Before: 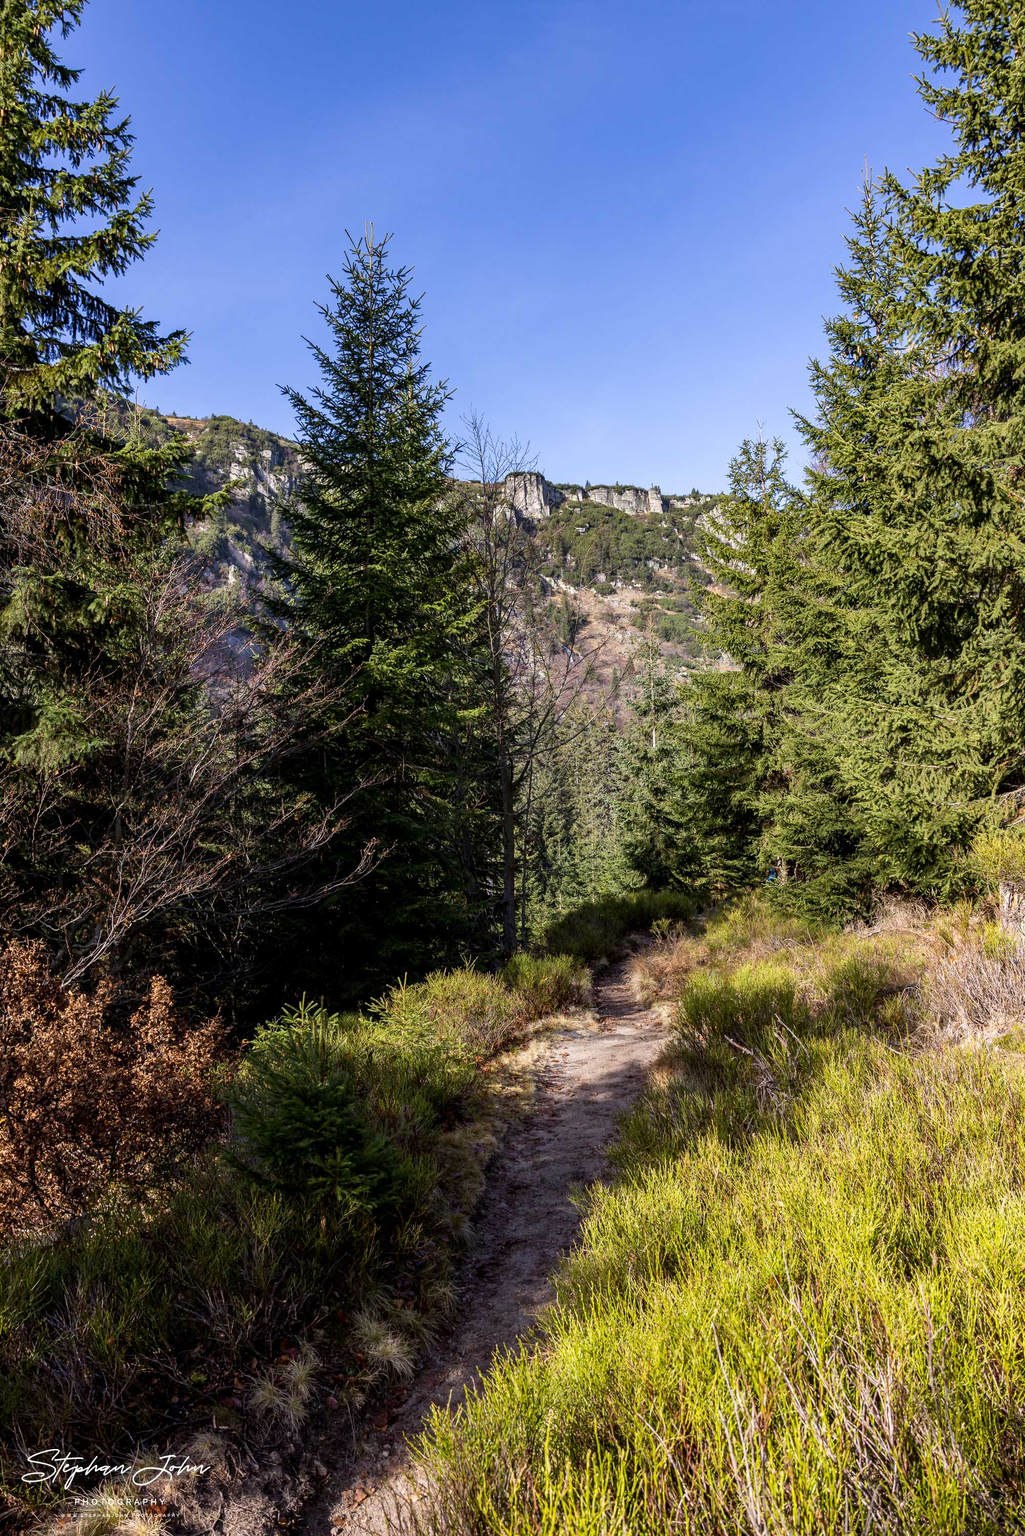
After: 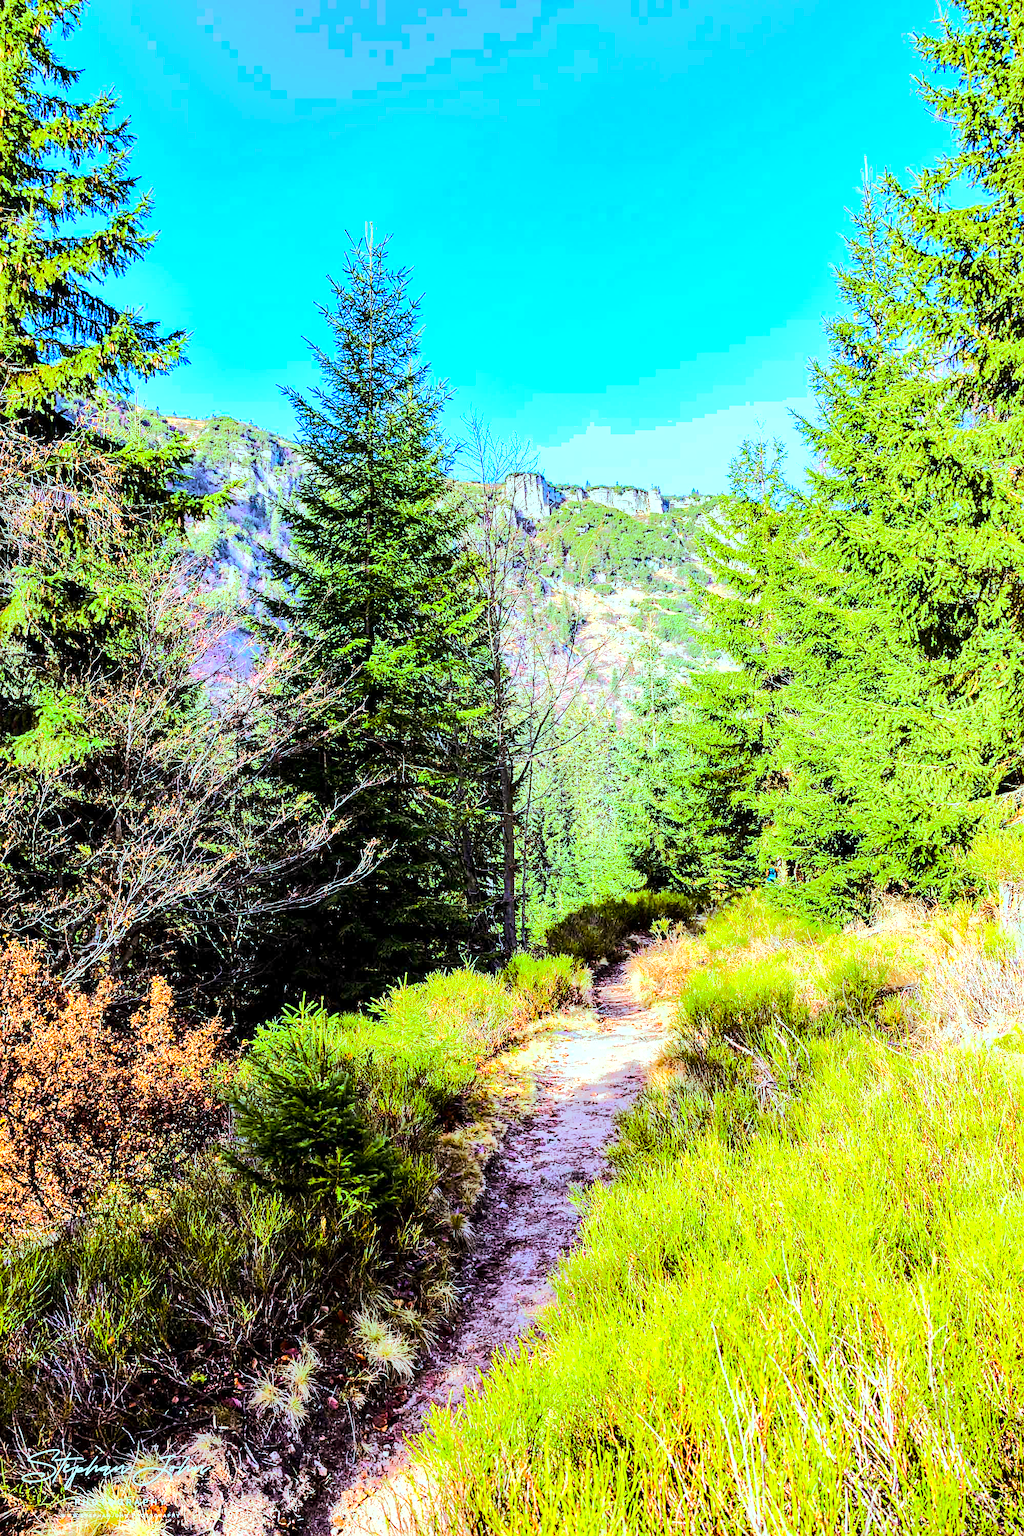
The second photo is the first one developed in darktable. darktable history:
sharpen: on, module defaults
exposure: black level correction 0, exposure 1.388 EV, compensate highlight preservation false
tone curve: curves: ch0 [(0, 0) (0.003, 0.003) (0.011, 0.013) (0.025, 0.028) (0.044, 0.05) (0.069, 0.079) (0.1, 0.113) (0.136, 0.154) (0.177, 0.201) (0.224, 0.268) (0.277, 0.38) (0.335, 0.486) (0.399, 0.588) (0.468, 0.688) (0.543, 0.787) (0.623, 0.854) (0.709, 0.916) (0.801, 0.957) (0.898, 0.978) (1, 1)], color space Lab, linked channels, preserve colors none
local contrast: mode bilateral grid, contrast 19, coarseness 49, detail 130%, midtone range 0.2
shadows and highlights: shadows 31.78, highlights -31.74, highlights color adjustment 46.69%, soften with gaussian
tone equalizer: -8 EV -0.517 EV, -7 EV -0.316 EV, -6 EV -0.048 EV, -5 EV 0.403 EV, -4 EV 0.95 EV, -3 EV 0.795 EV, -2 EV -0.007 EV, -1 EV 0.129 EV, +0 EV -0.009 EV, edges refinement/feathering 500, mask exposure compensation -1.57 EV, preserve details no
color correction: highlights a* 14.53, highlights b* 4.75
color balance rgb: highlights gain › luminance -33.272%, highlights gain › chroma 5.578%, highlights gain › hue 217.72°, linear chroma grading › global chroma 14.429%, perceptual saturation grading › global saturation 25.489%, global vibrance 15.508%
